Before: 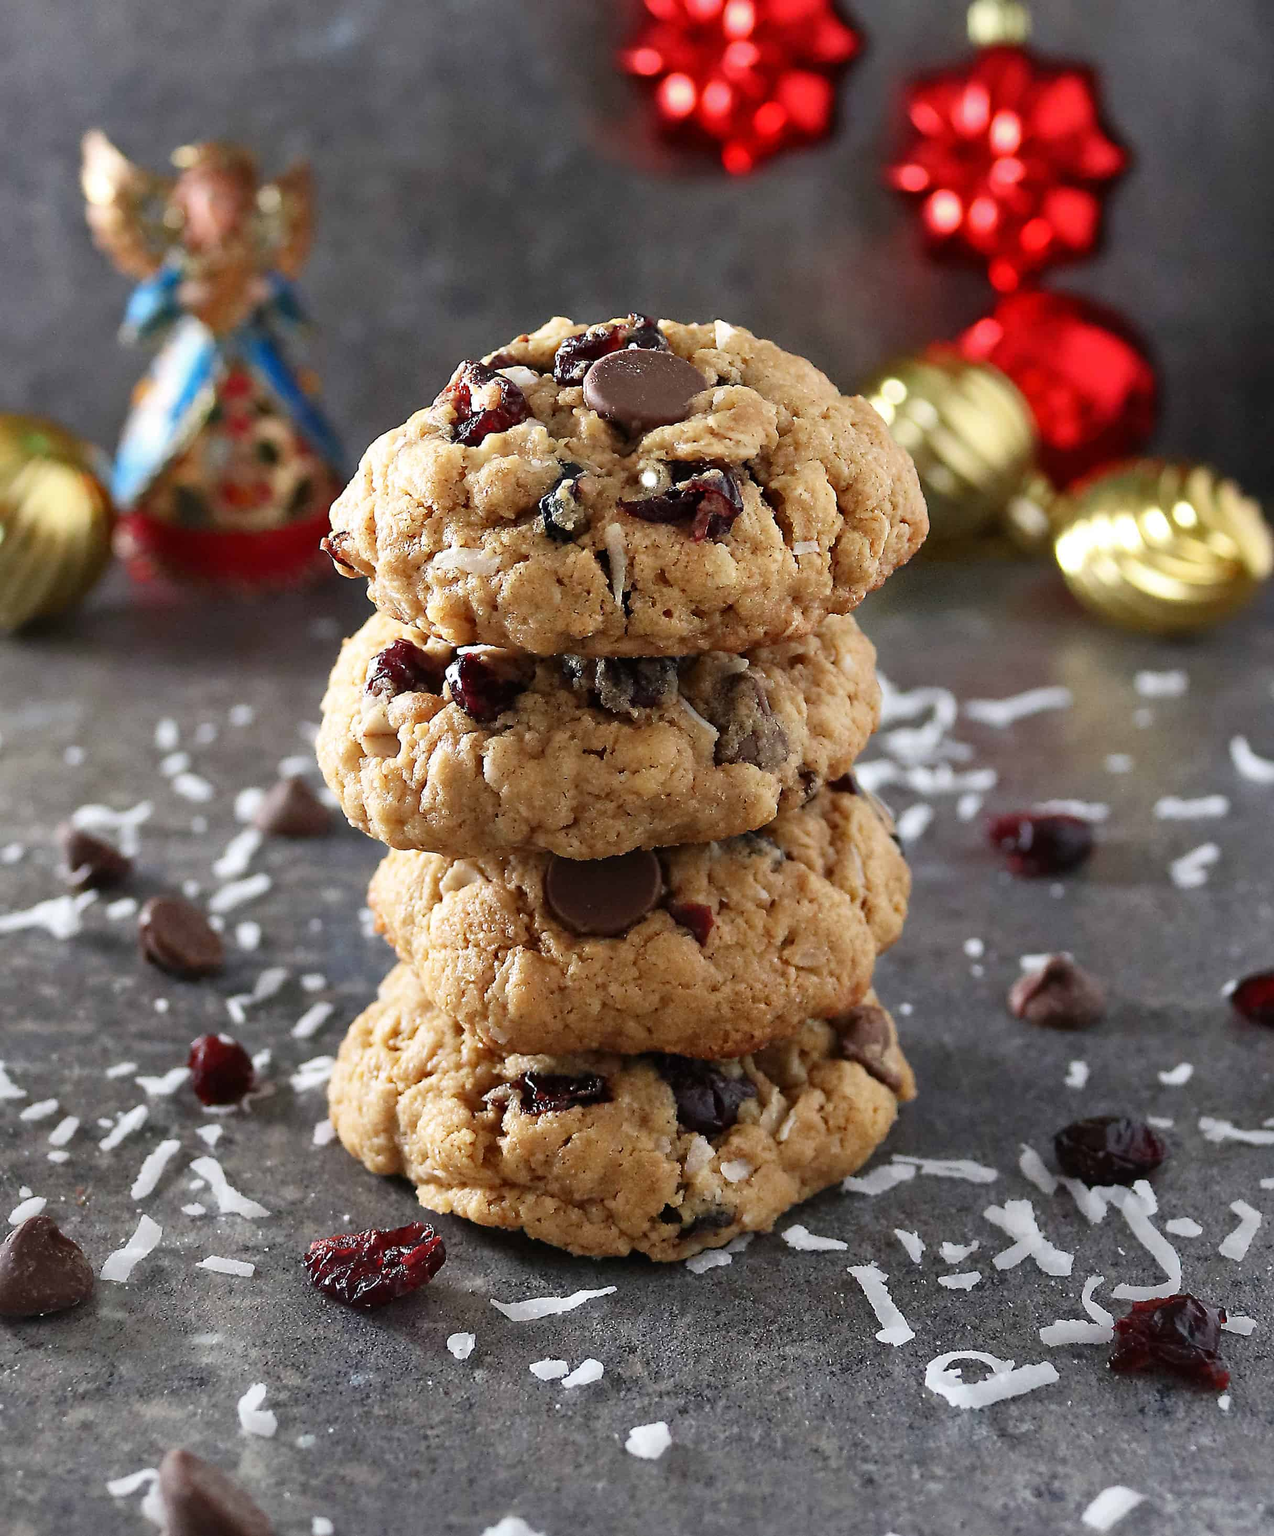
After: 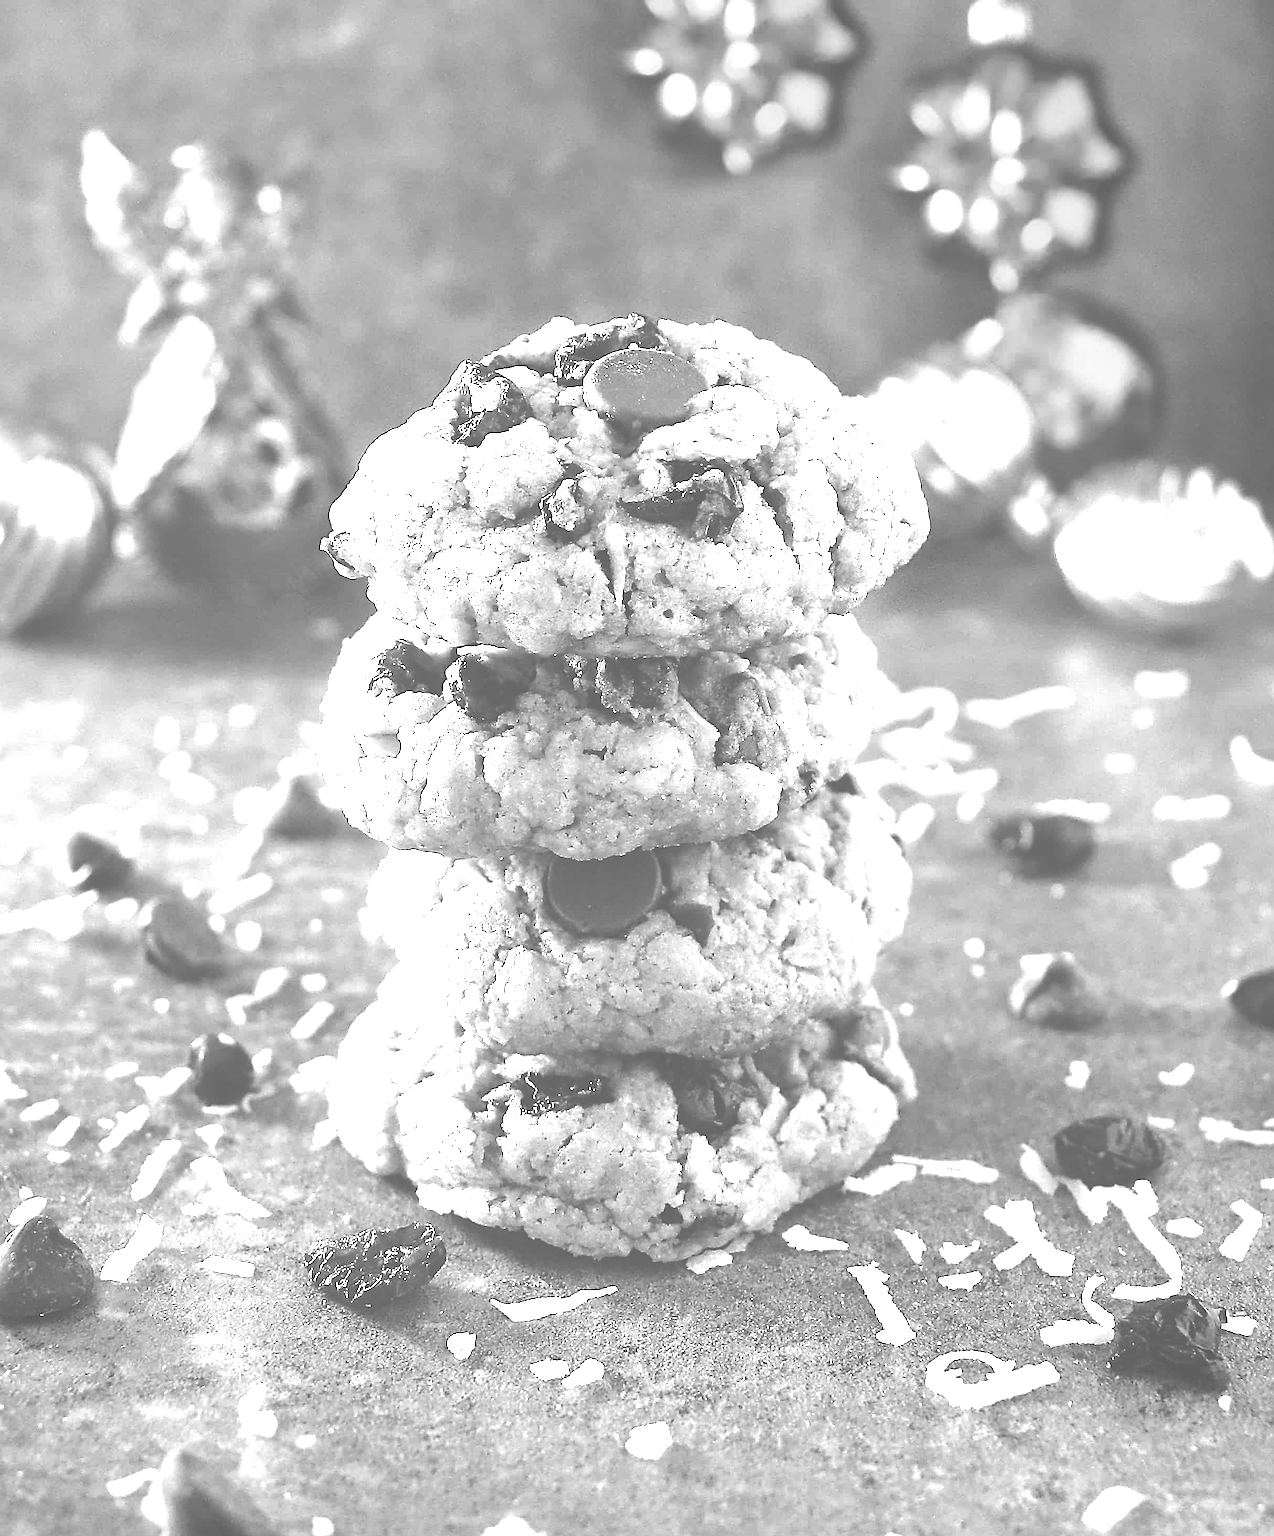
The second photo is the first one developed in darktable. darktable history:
colorize: saturation 60%, source mix 100%
exposure: black level correction -0.023, exposure 1.397 EV, compensate highlight preservation false
color correction: highlights a* -4.18, highlights b* -10.81
monochrome: on, module defaults
sharpen: on, module defaults
vignetting: fall-off radius 60.92%
